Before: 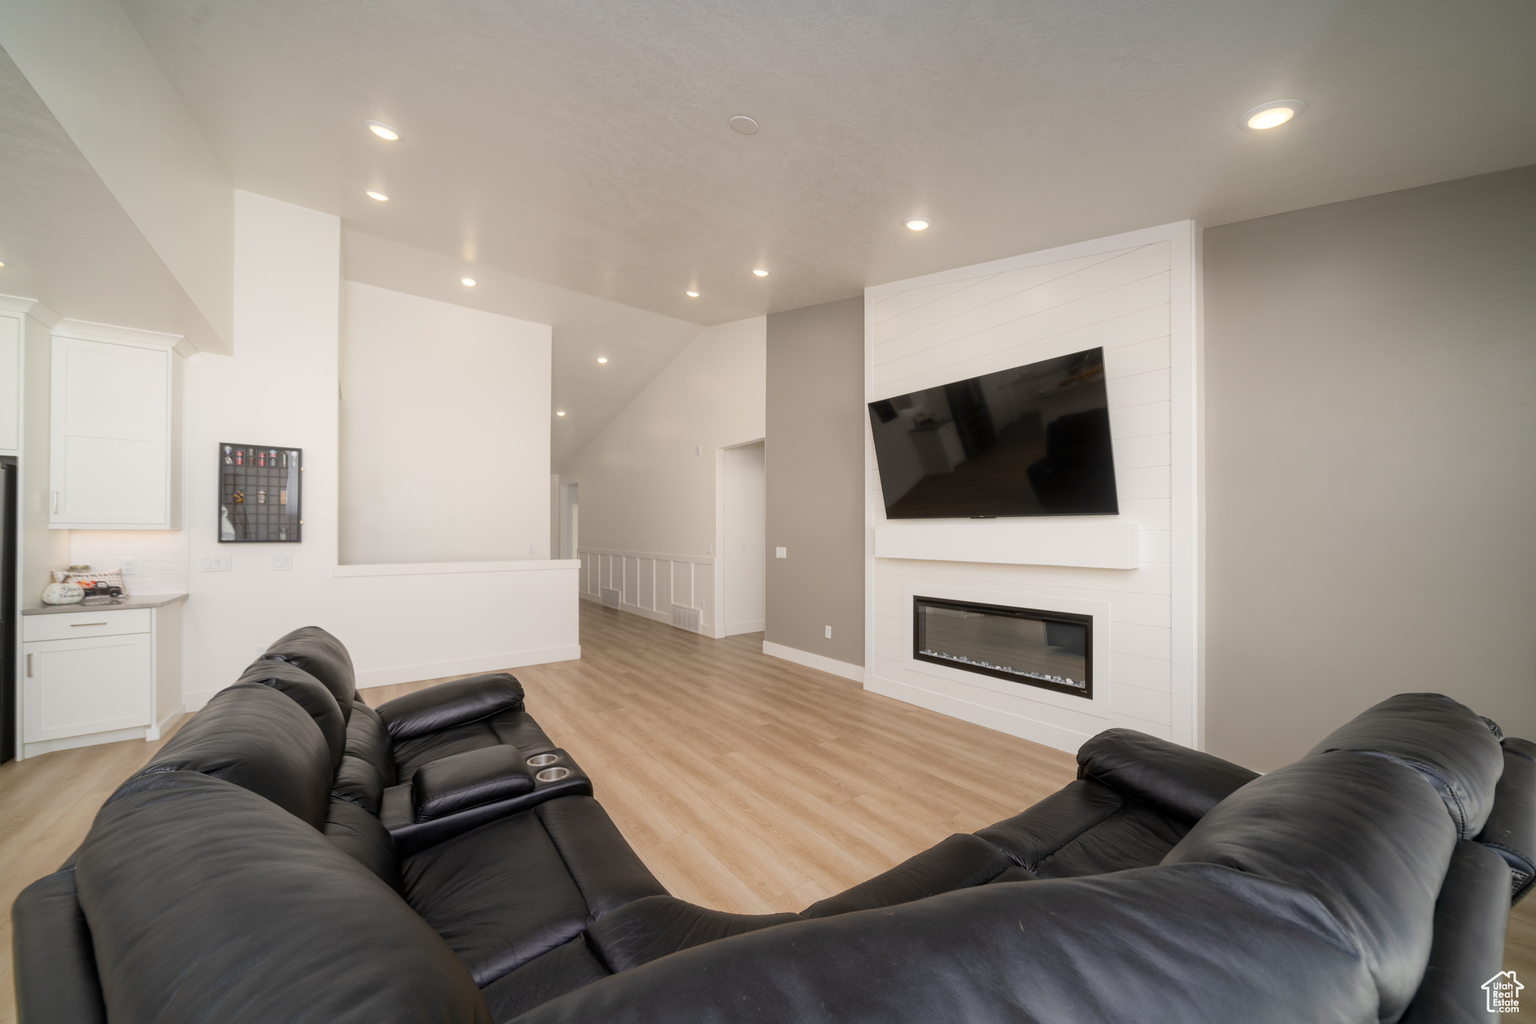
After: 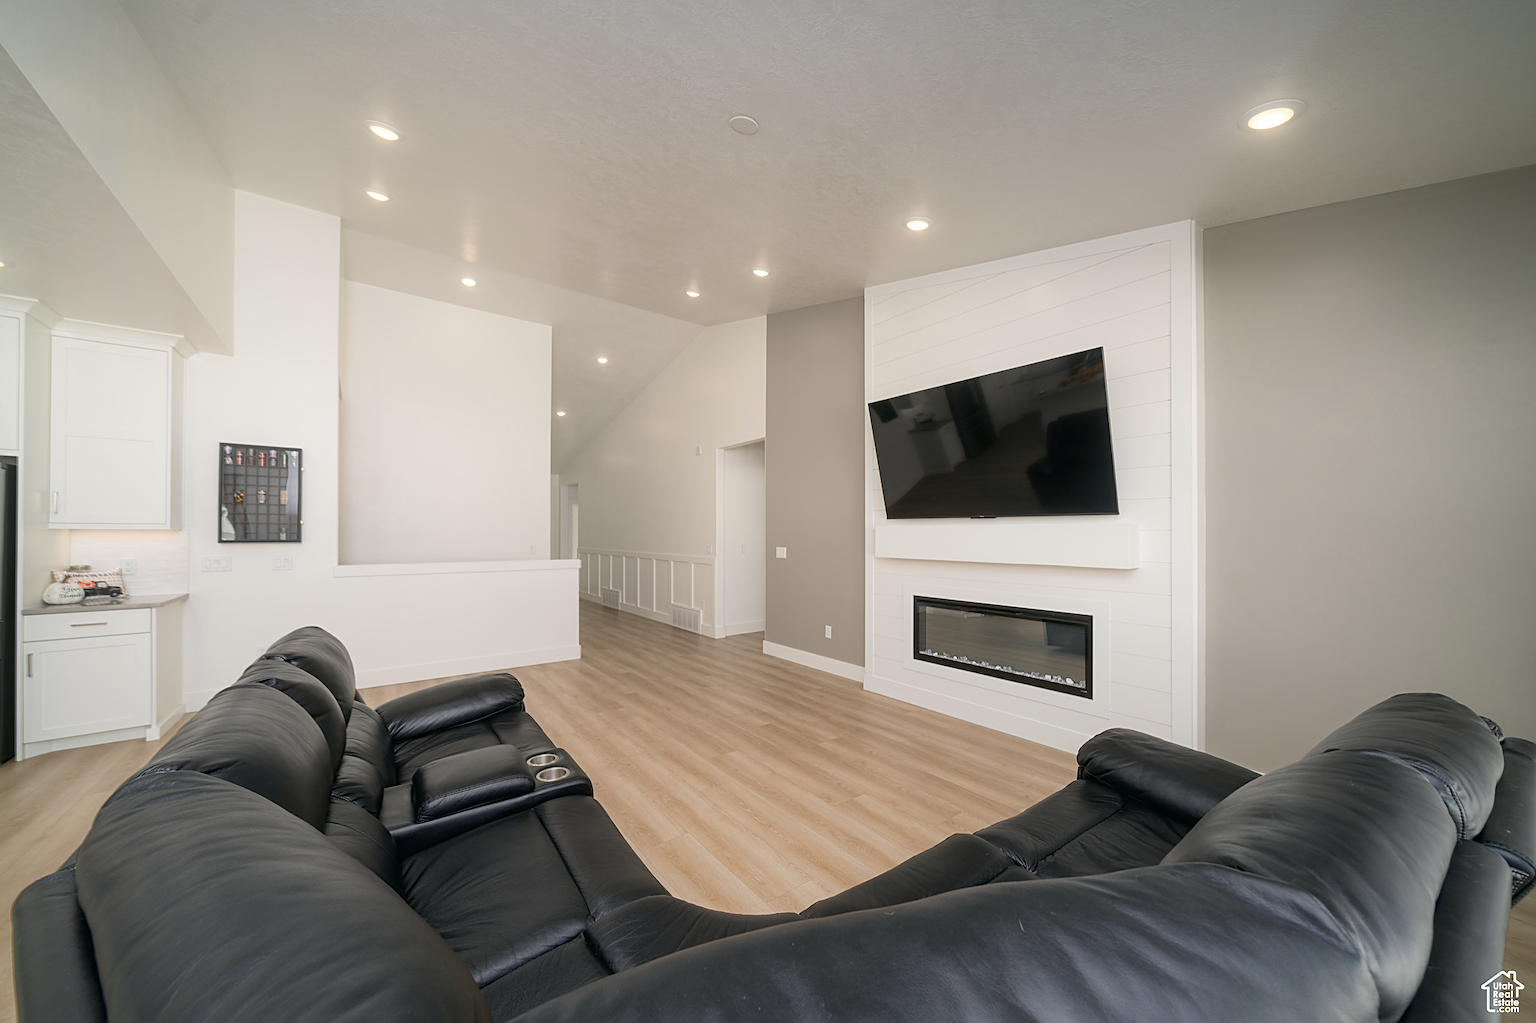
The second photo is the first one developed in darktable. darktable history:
sharpen: on, module defaults
color balance: mode lift, gamma, gain (sRGB), lift [1, 1, 1.022, 1.026]
